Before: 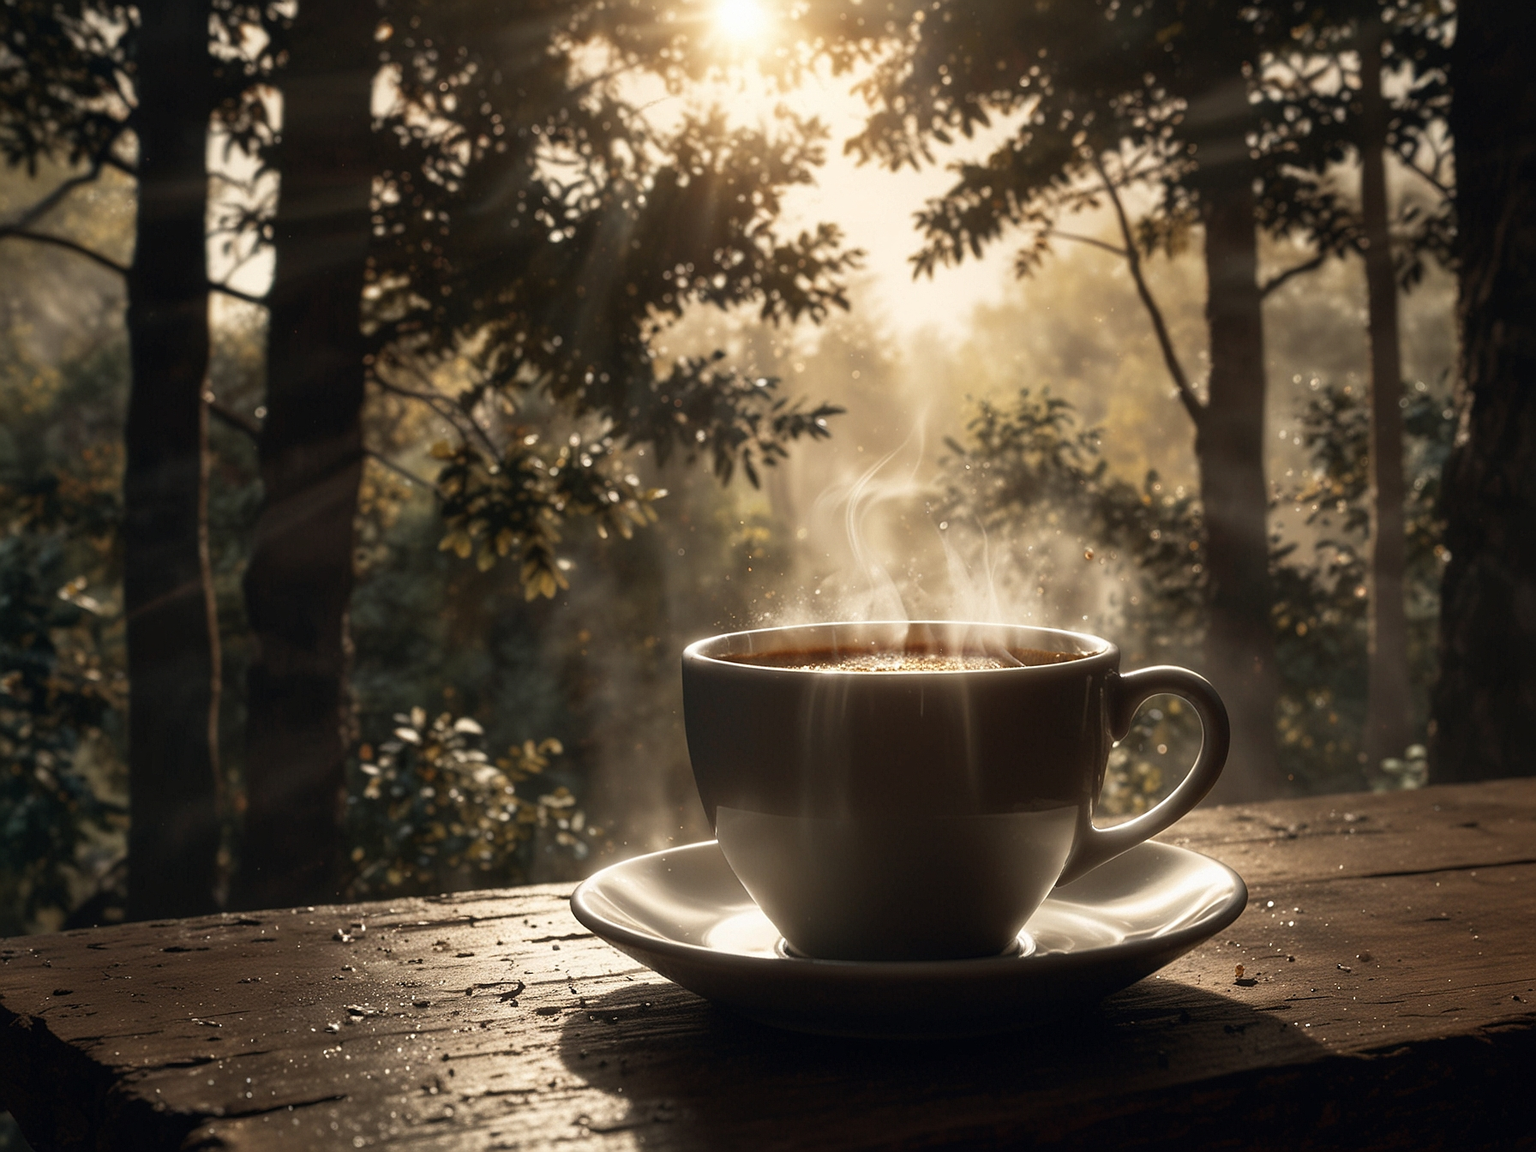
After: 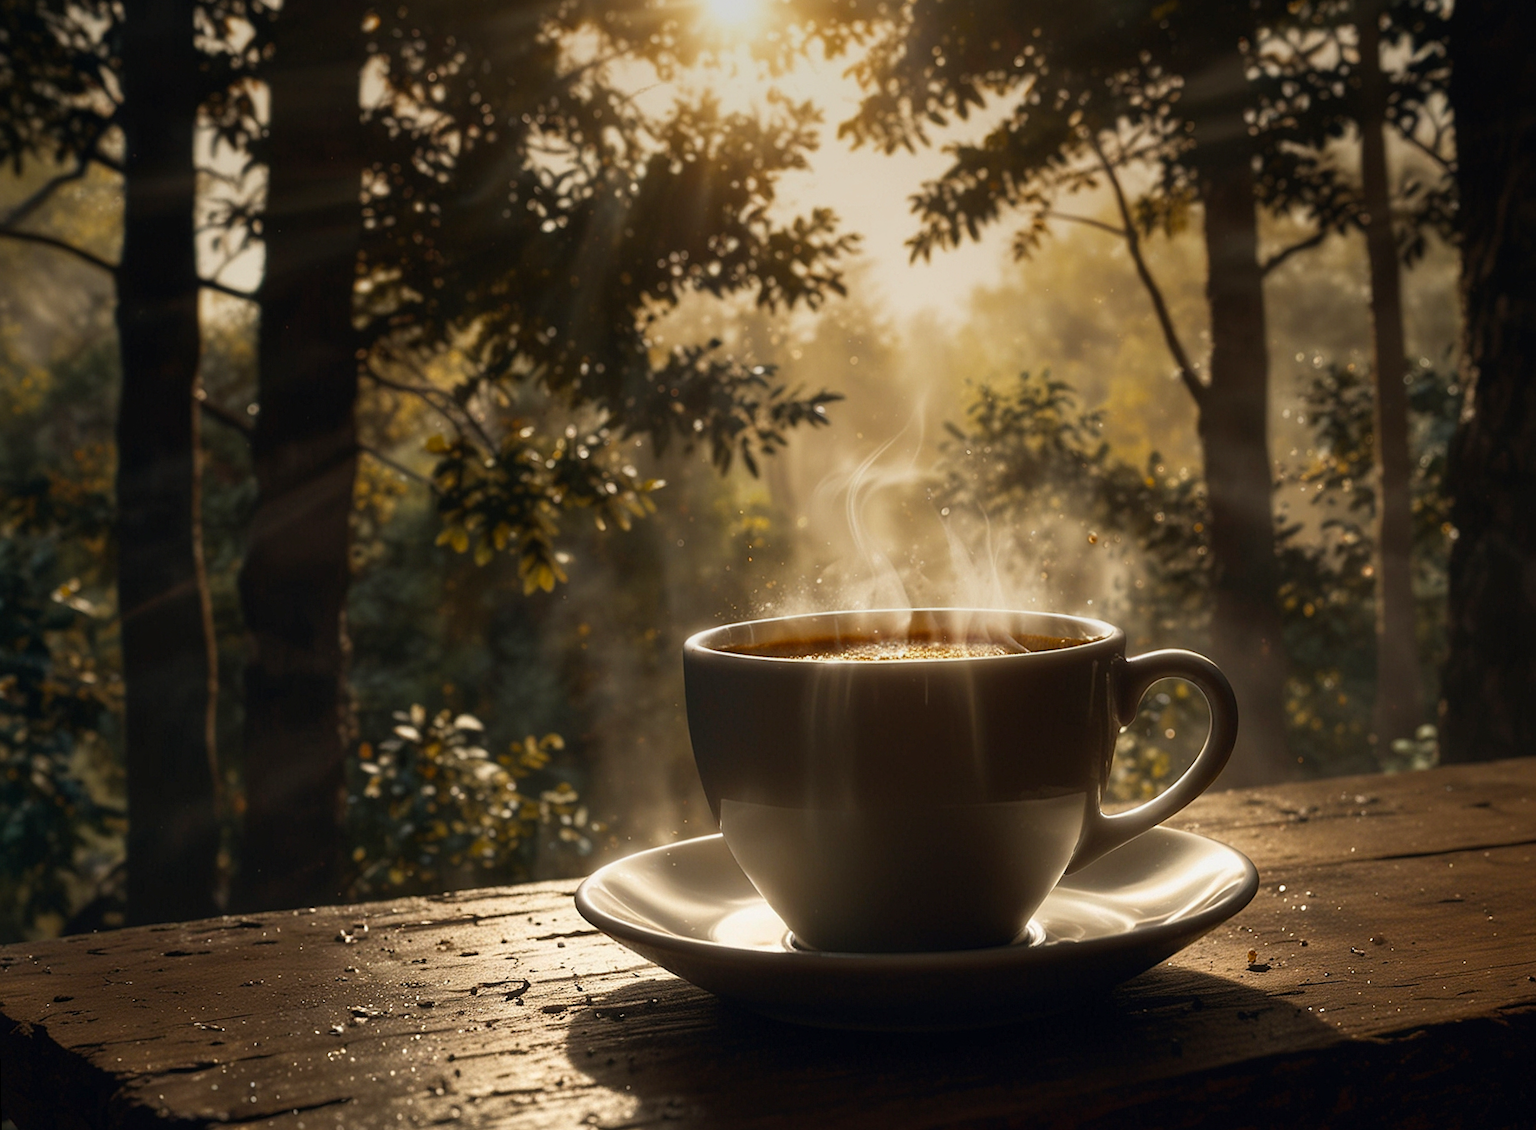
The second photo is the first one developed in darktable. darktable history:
graduated density: on, module defaults
rotate and perspective: rotation -1°, crop left 0.011, crop right 0.989, crop top 0.025, crop bottom 0.975
color balance rgb: perceptual saturation grading › global saturation 25%, global vibrance 20%
